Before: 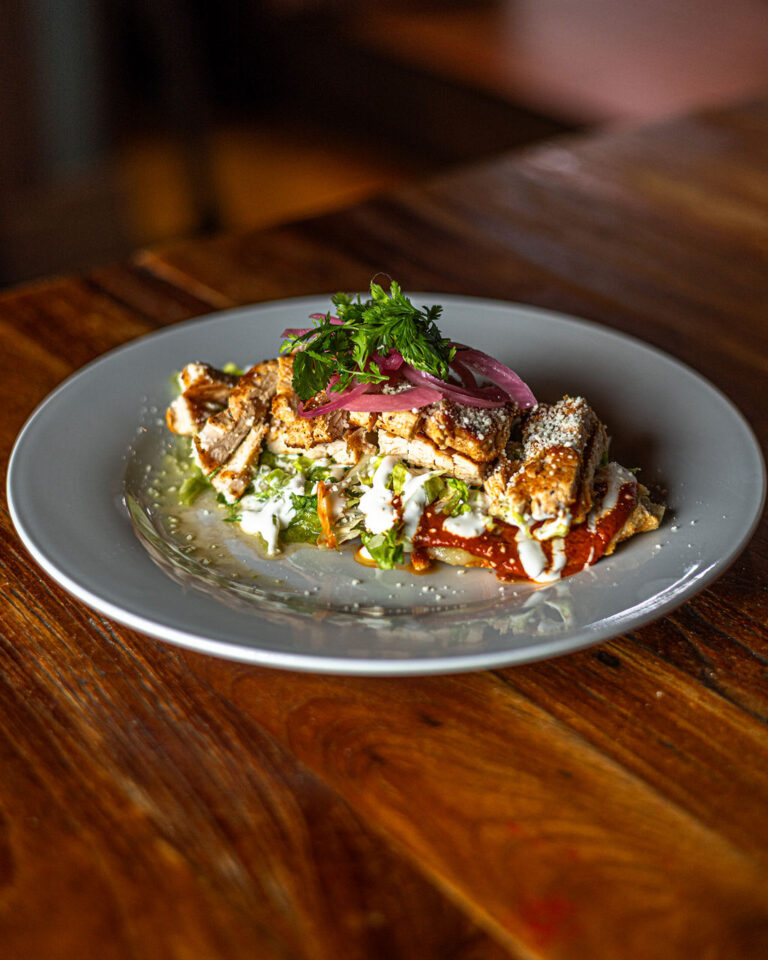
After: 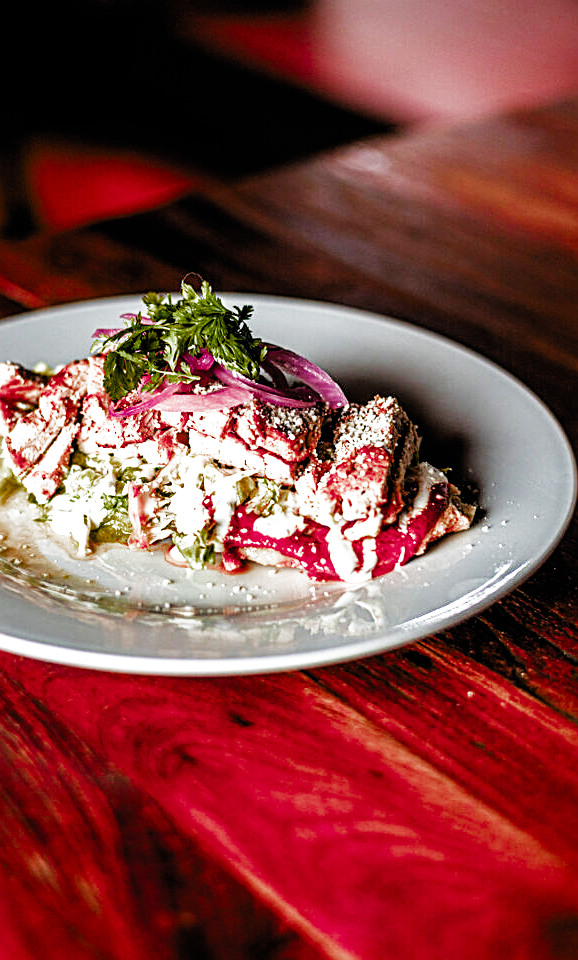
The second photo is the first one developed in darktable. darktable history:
exposure: exposure 0.649 EV, compensate highlight preservation false
crop and rotate: left 24.712%
tone equalizer: -8 EV -0.77 EV, -7 EV -0.679 EV, -6 EV -0.571 EV, -5 EV -0.407 EV, -3 EV 0.398 EV, -2 EV 0.6 EV, -1 EV 0.681 EV, +0 EV 0.724 EV, mask exposure compensation -0.515 EV
sharpen: on, module defaults
levels: mode automatic, levels [0.062, 0.494, 0.925]
filmic rgb: black relative exposure -5.14 EV, white relative exposure 3.98 EV, hardness 2.9, contrast 1.298, preserve chrominance RGB euclidean norm (legacy), color science v4 (2020)
color zones: curves: ch0 [(0.473, 0.374) (0.742, 0.784)]; ch1 [(0.354, 0.737) (0.742, 0.705)]; ch2 [(0.318, 0.421) (0.758, 0.532)]
